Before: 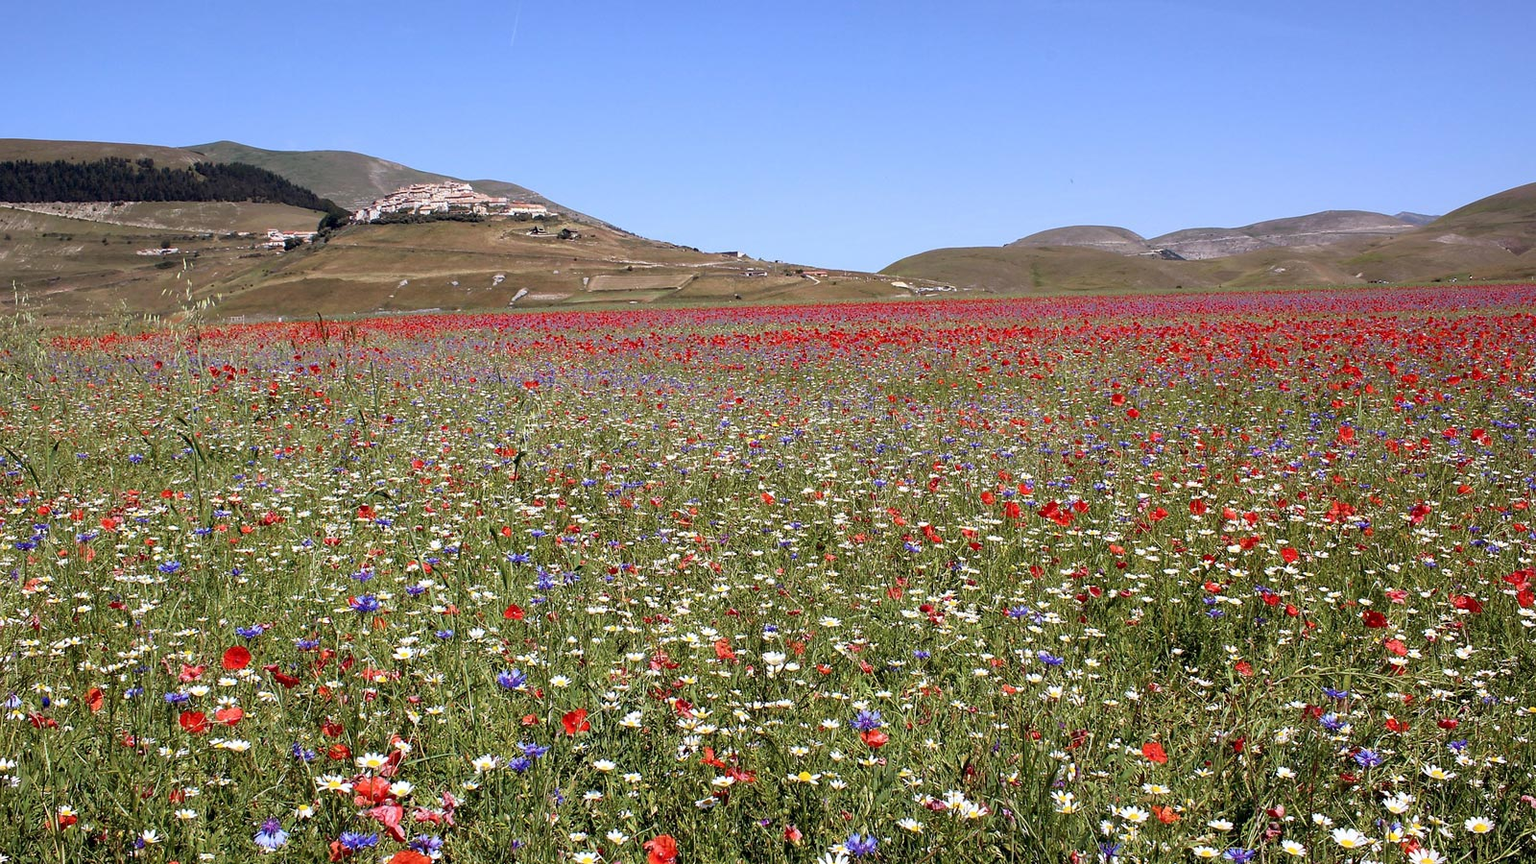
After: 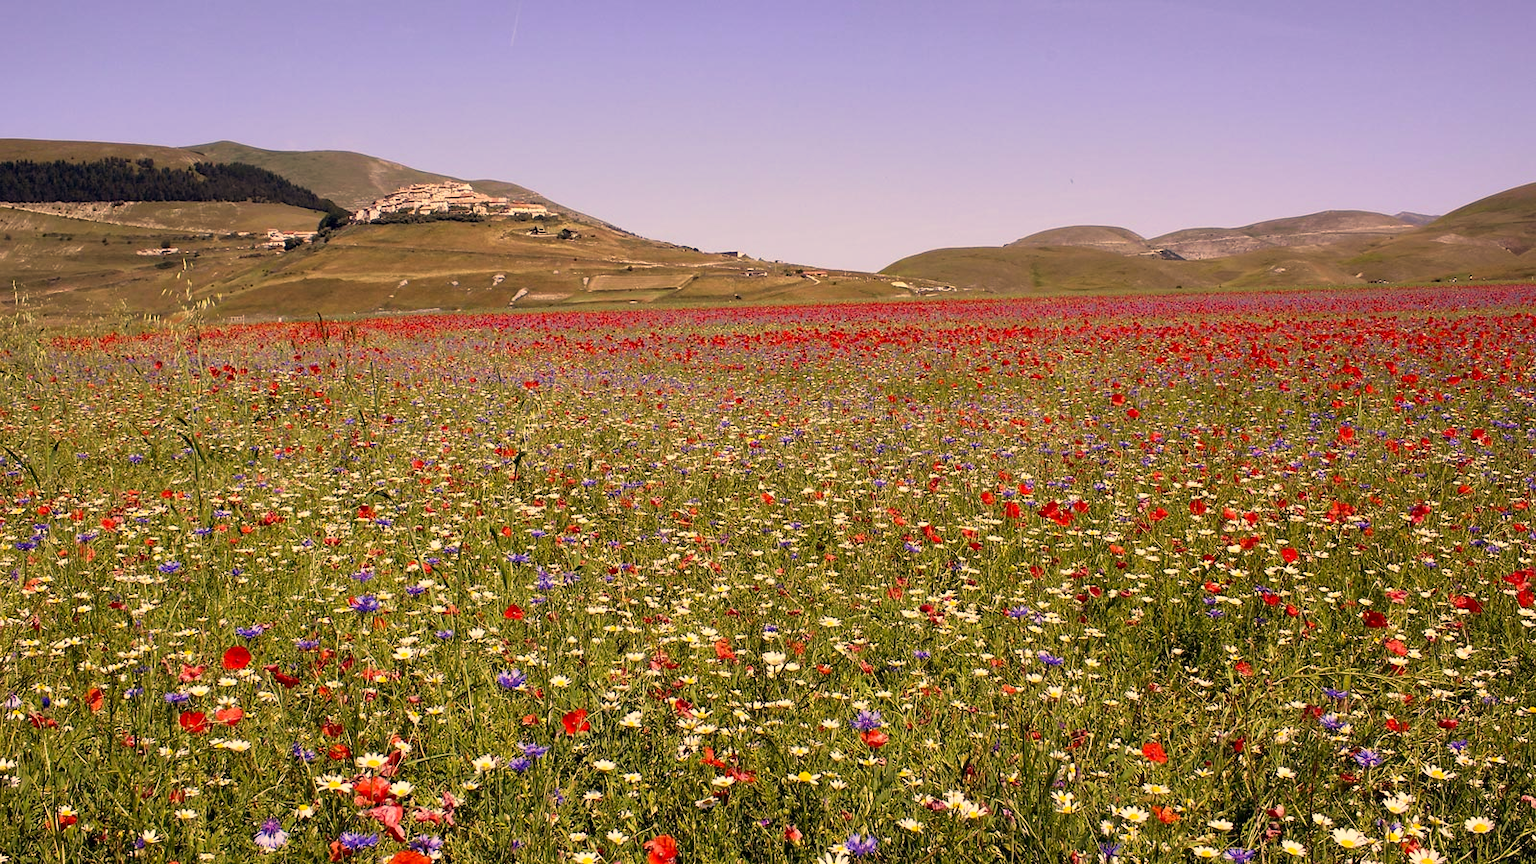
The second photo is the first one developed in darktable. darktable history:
color correction: highlights a* 14.87, highlights b* 31.54
